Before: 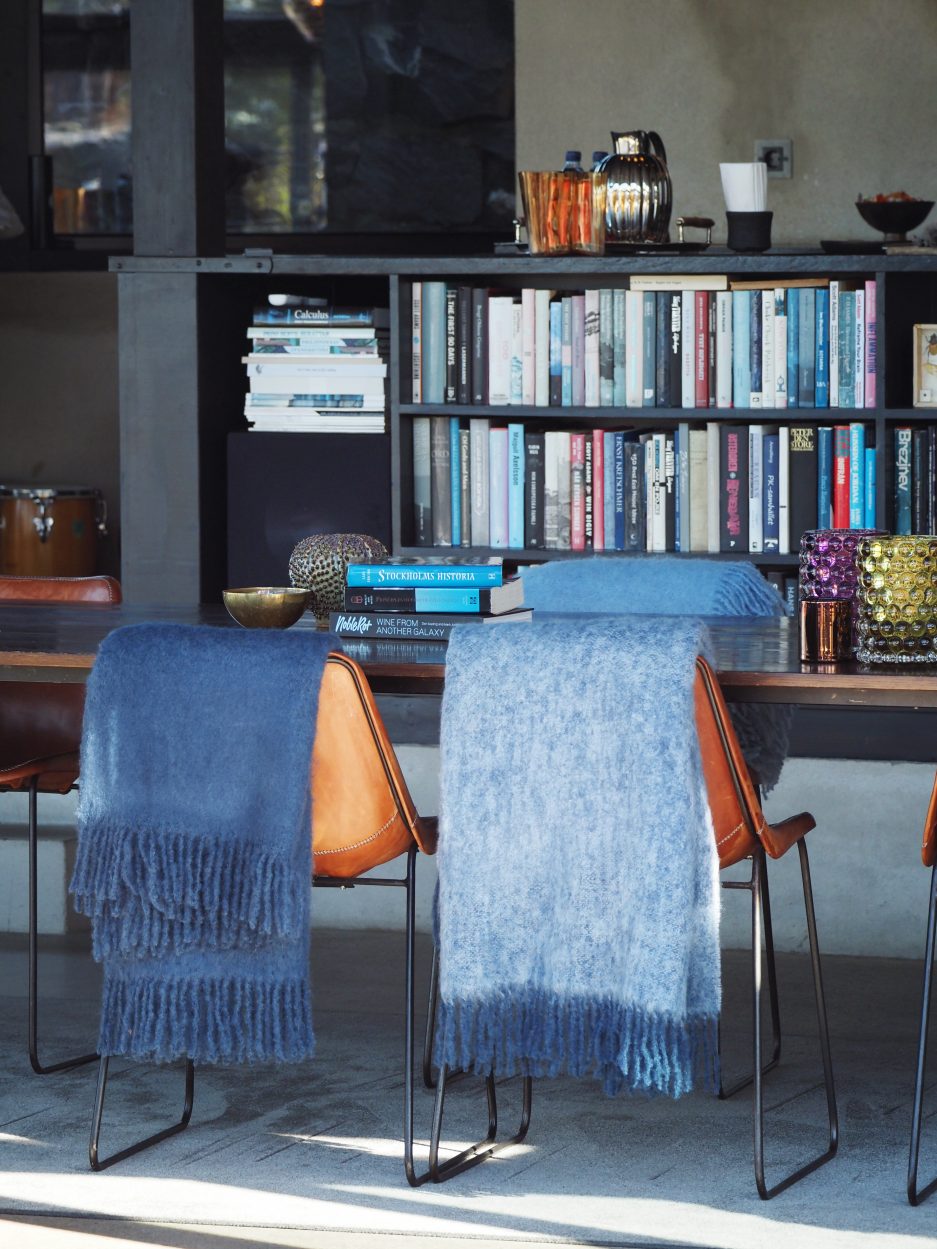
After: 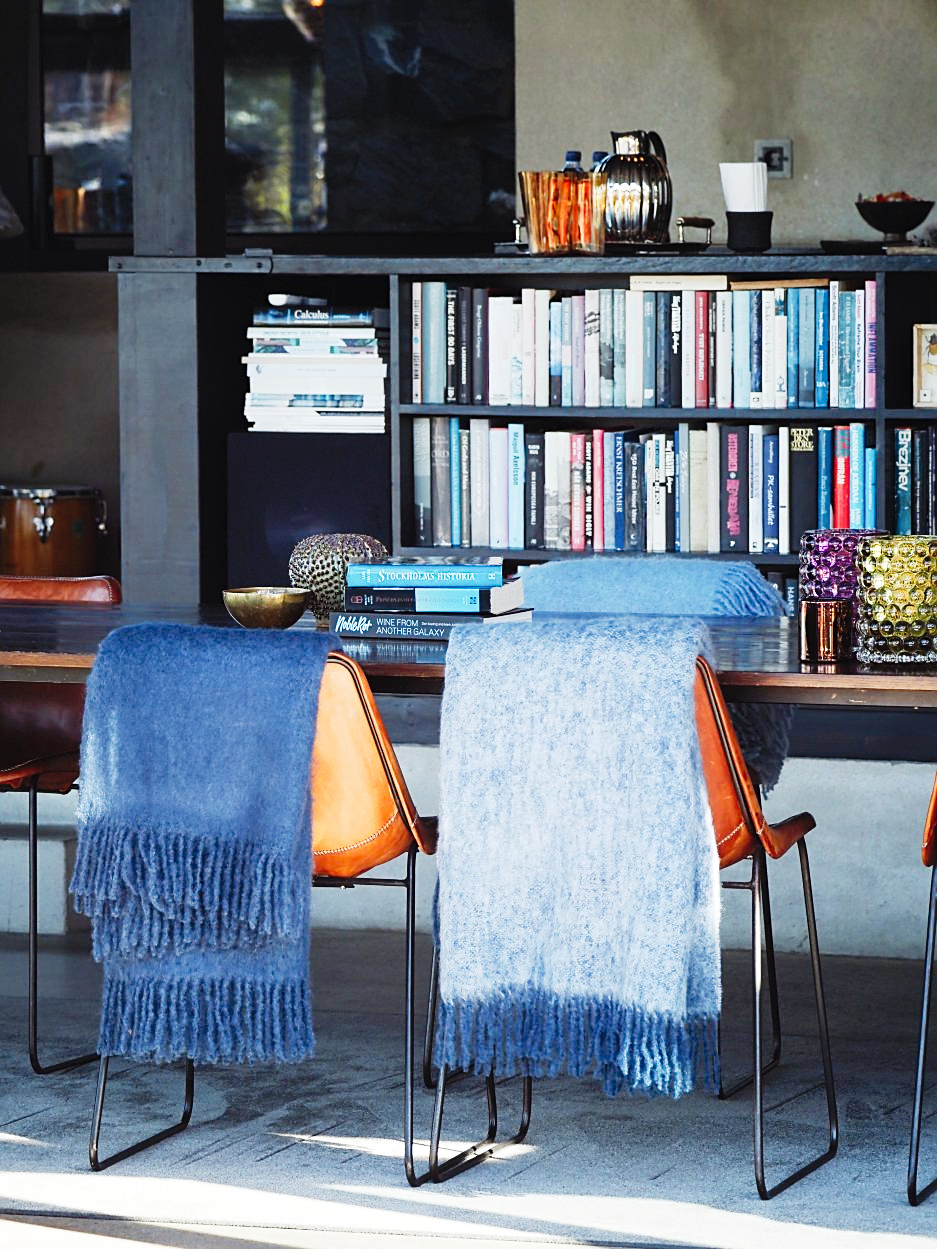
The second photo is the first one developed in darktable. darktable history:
sharpen: on, module defaults
tone curve: curves: ch0 [(0, 0) (0.003, 0.011) (0.011, 0.014) (0.025, 0.023) (0.044, 0.035) (0.069, 0.047) (0.1, 0.065) (0.136, 0.098) (0.177, 0.139) (0.224, 0.214) (0.277, 0.306) (0.335, 0.392) (0.399, 0.484) (0.468, 0.584) (0.543, 0.68) (0.623, 0.772) (0.709, 0.847) (0.801, 0.905) (0.898, 0.951) (1, 1)], preserve colors none
